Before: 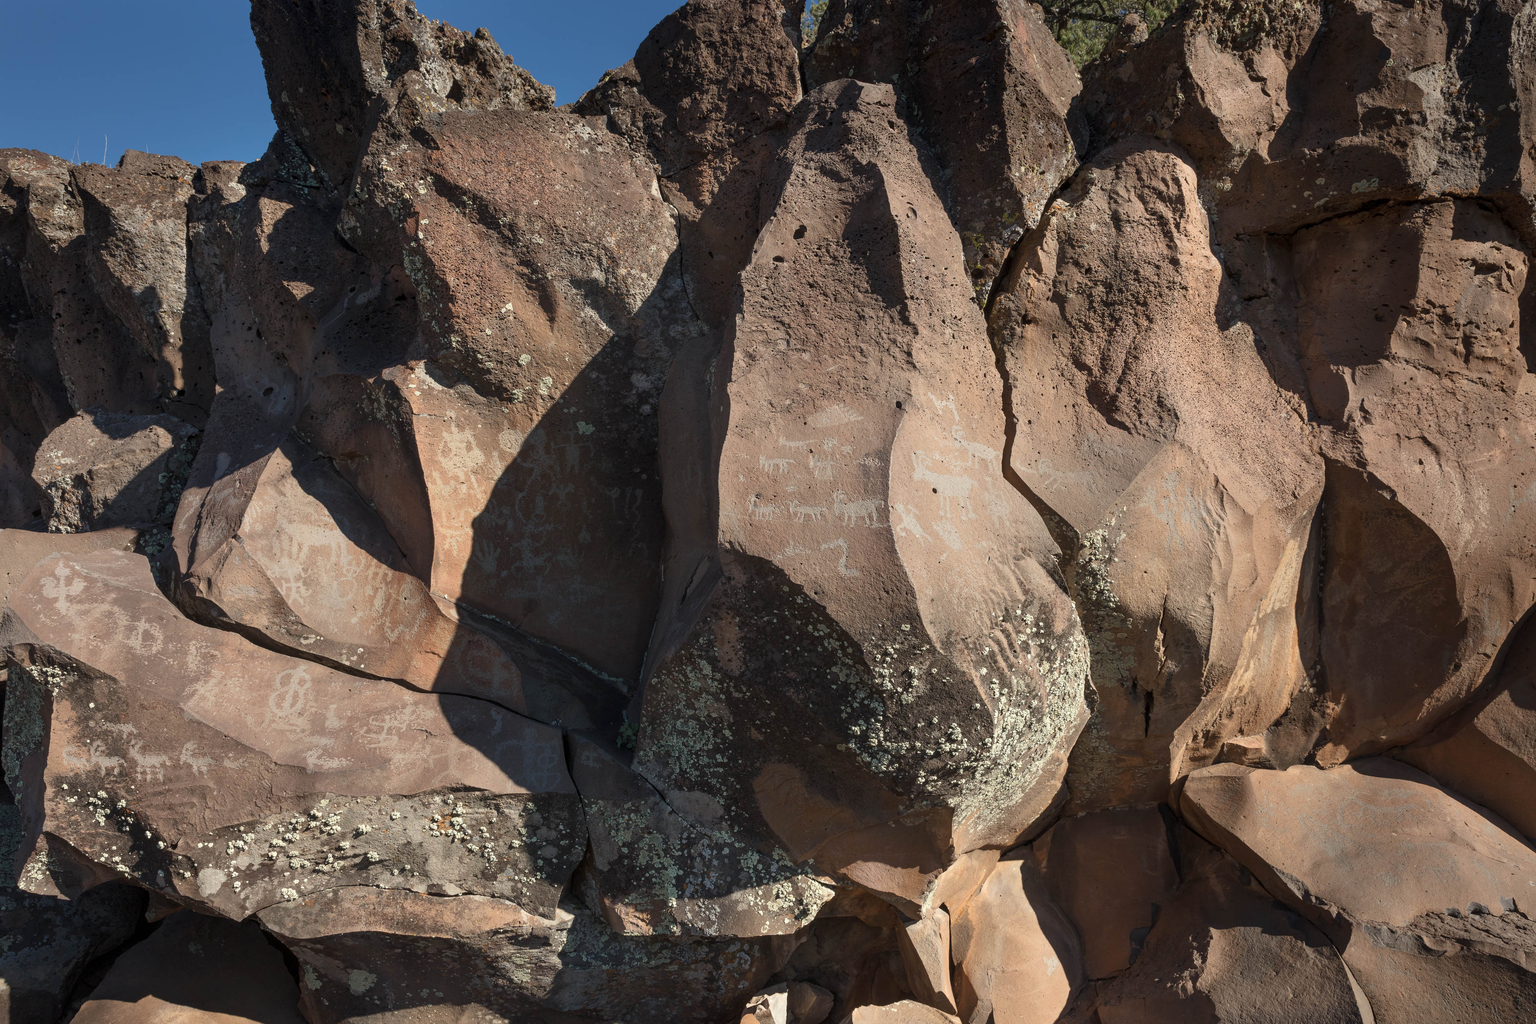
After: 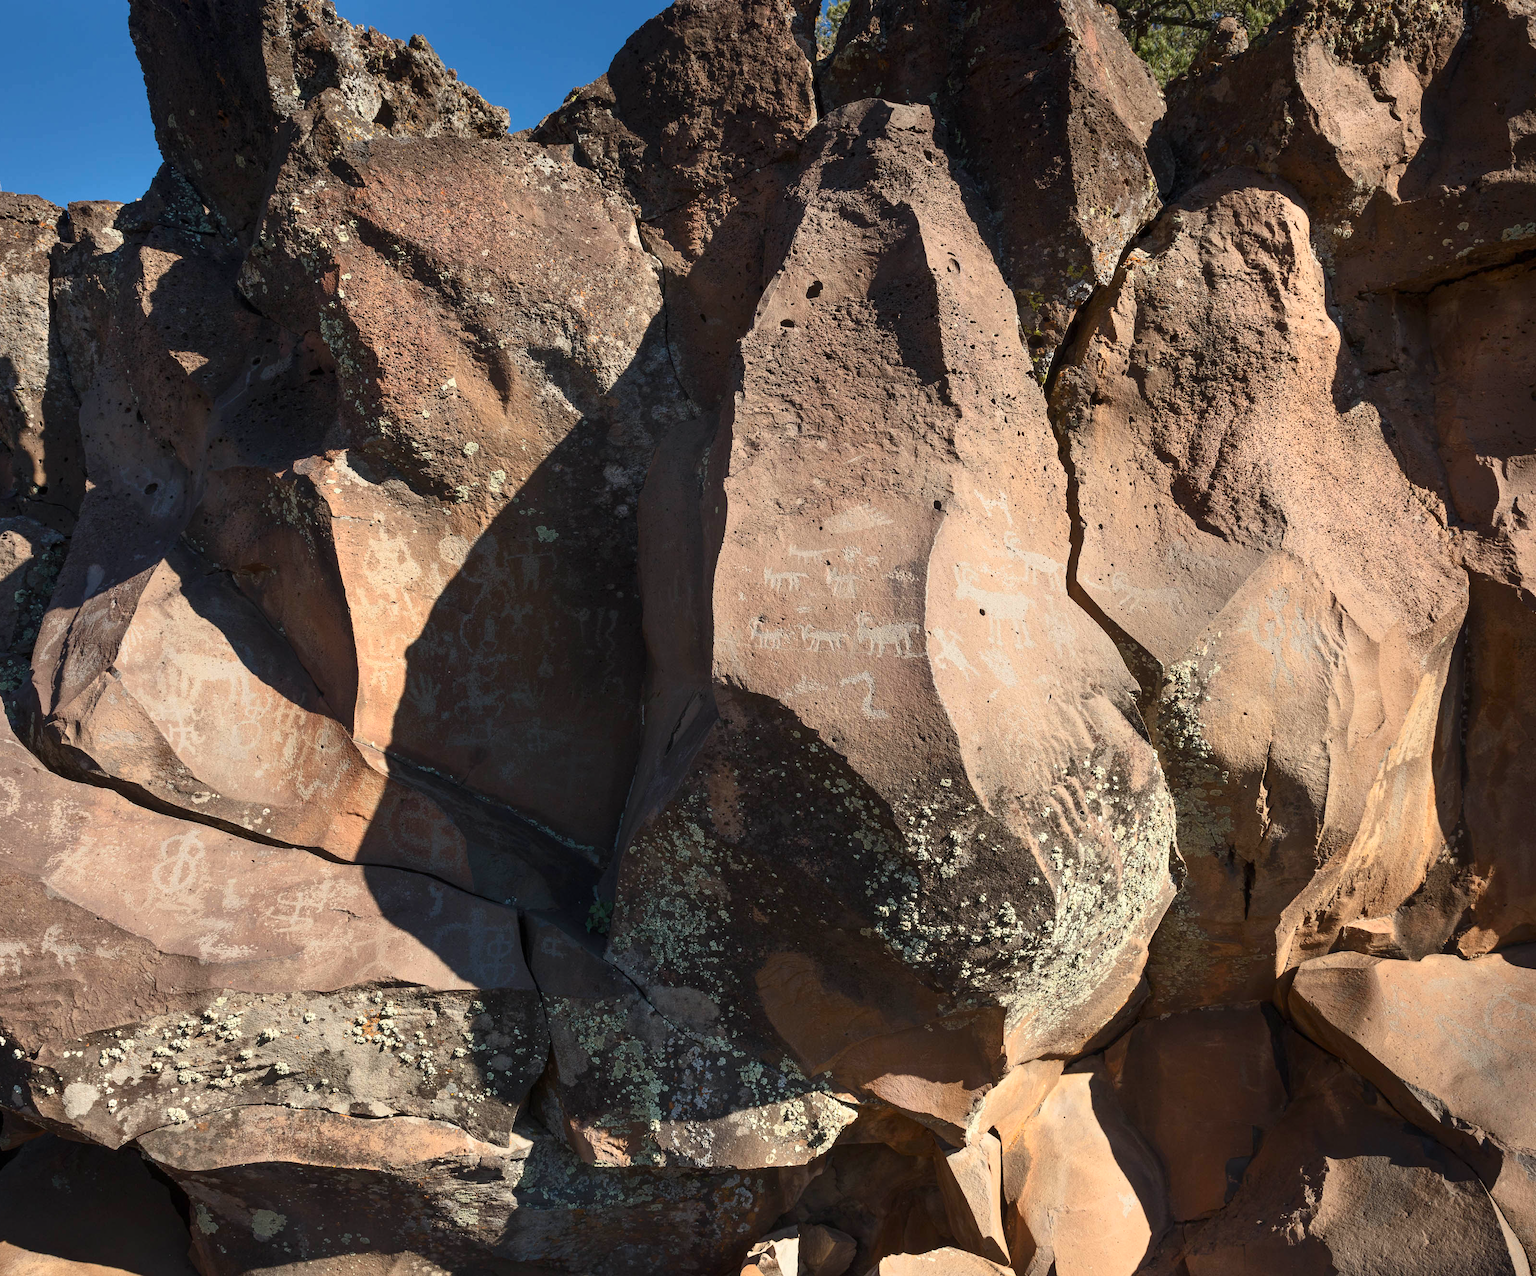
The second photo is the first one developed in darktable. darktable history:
contrast brightness saturation: contrast 0.23, brightness 0.1, saturation 0.29
crop and rotate: left 9.597%, right 10.195%
